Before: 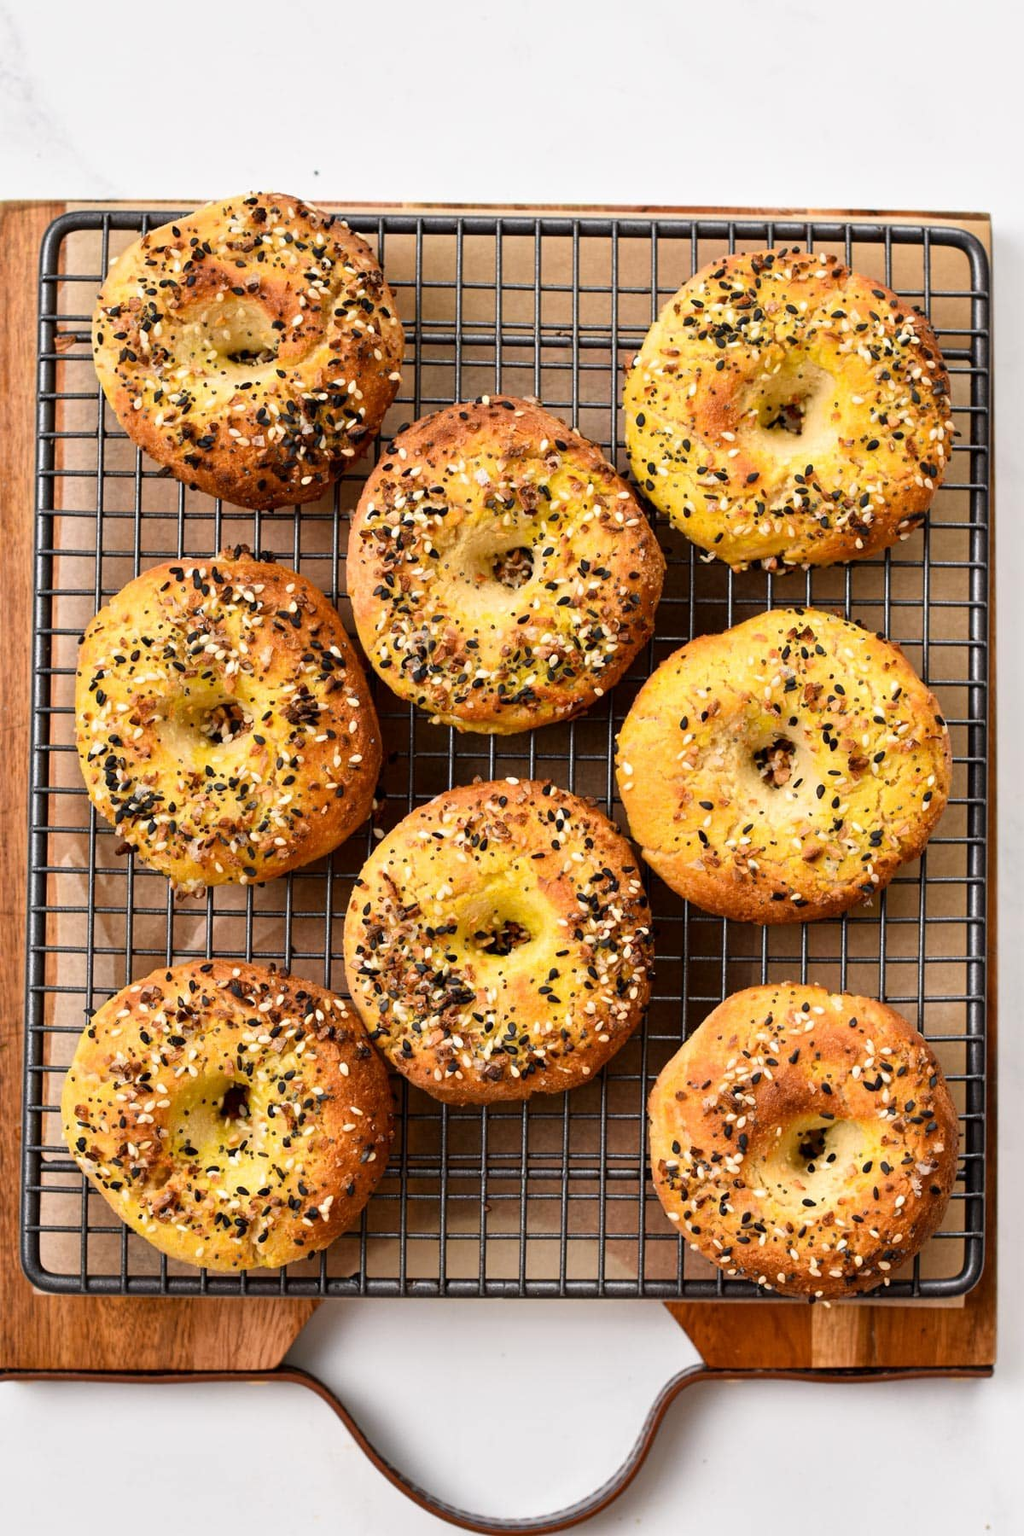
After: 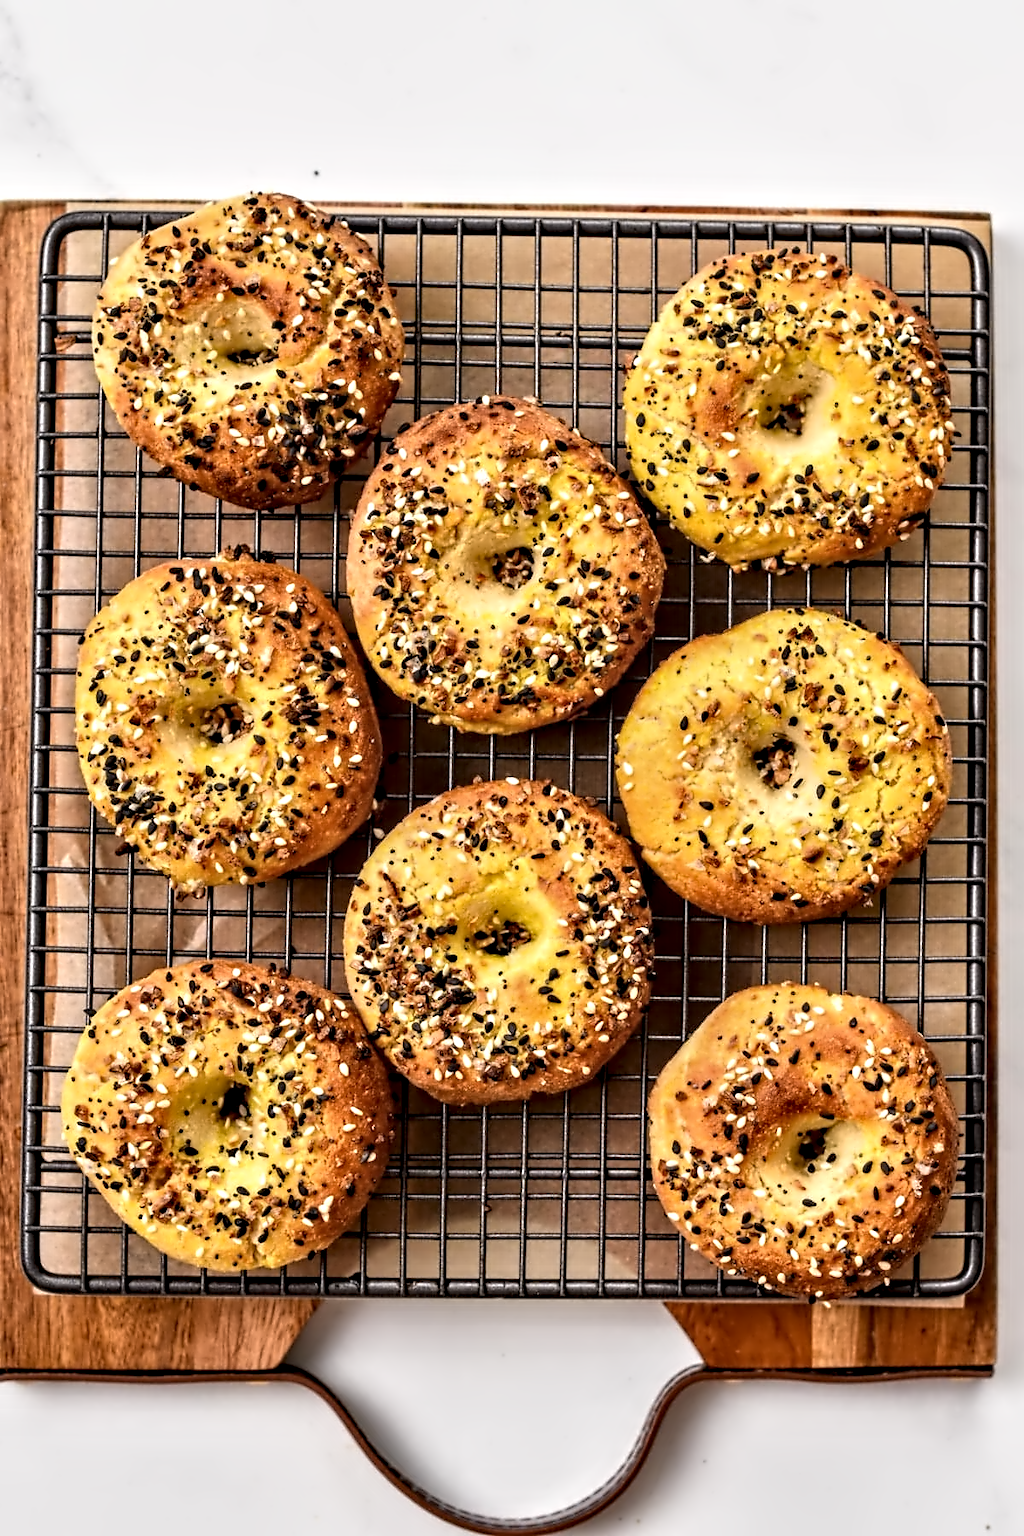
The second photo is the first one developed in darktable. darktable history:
contrast equalizer: y [[0.5, 0.542, 0.583, 0.625, 0.667, 0.708], [0.5 ×6], [0.5 ×6], [0, 0.033, 0.067, 0.1, 0.133, 0.167], [0, 0.05, 0.1, 0.15, 0.2, 0.25]]
local contrast: detail 130%
